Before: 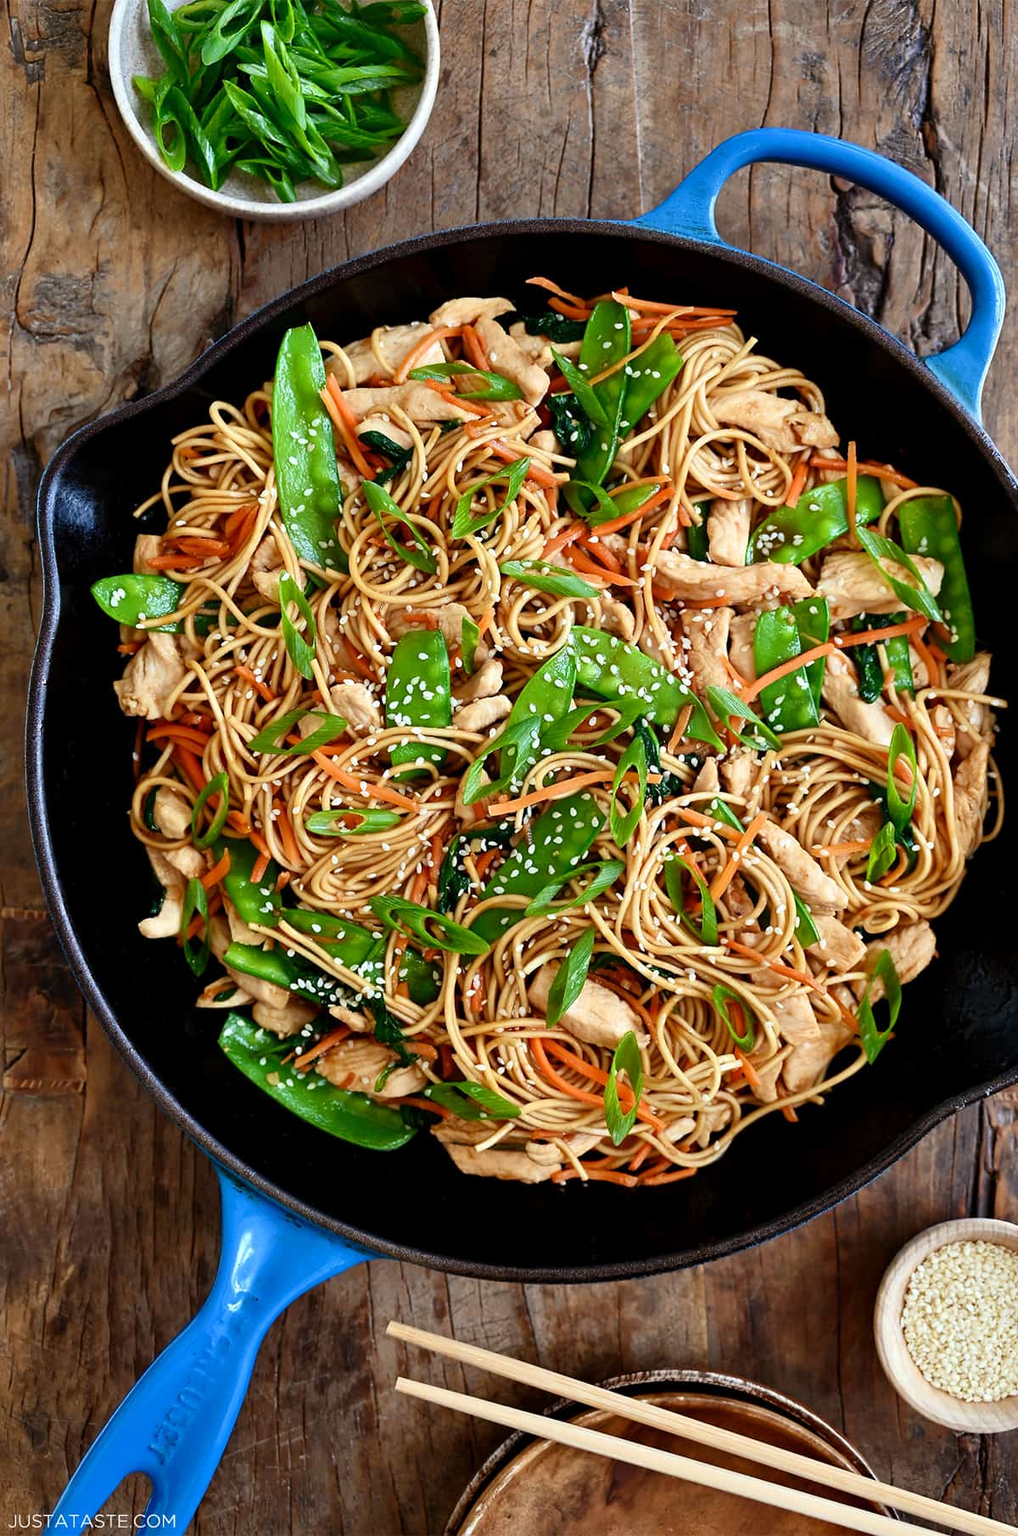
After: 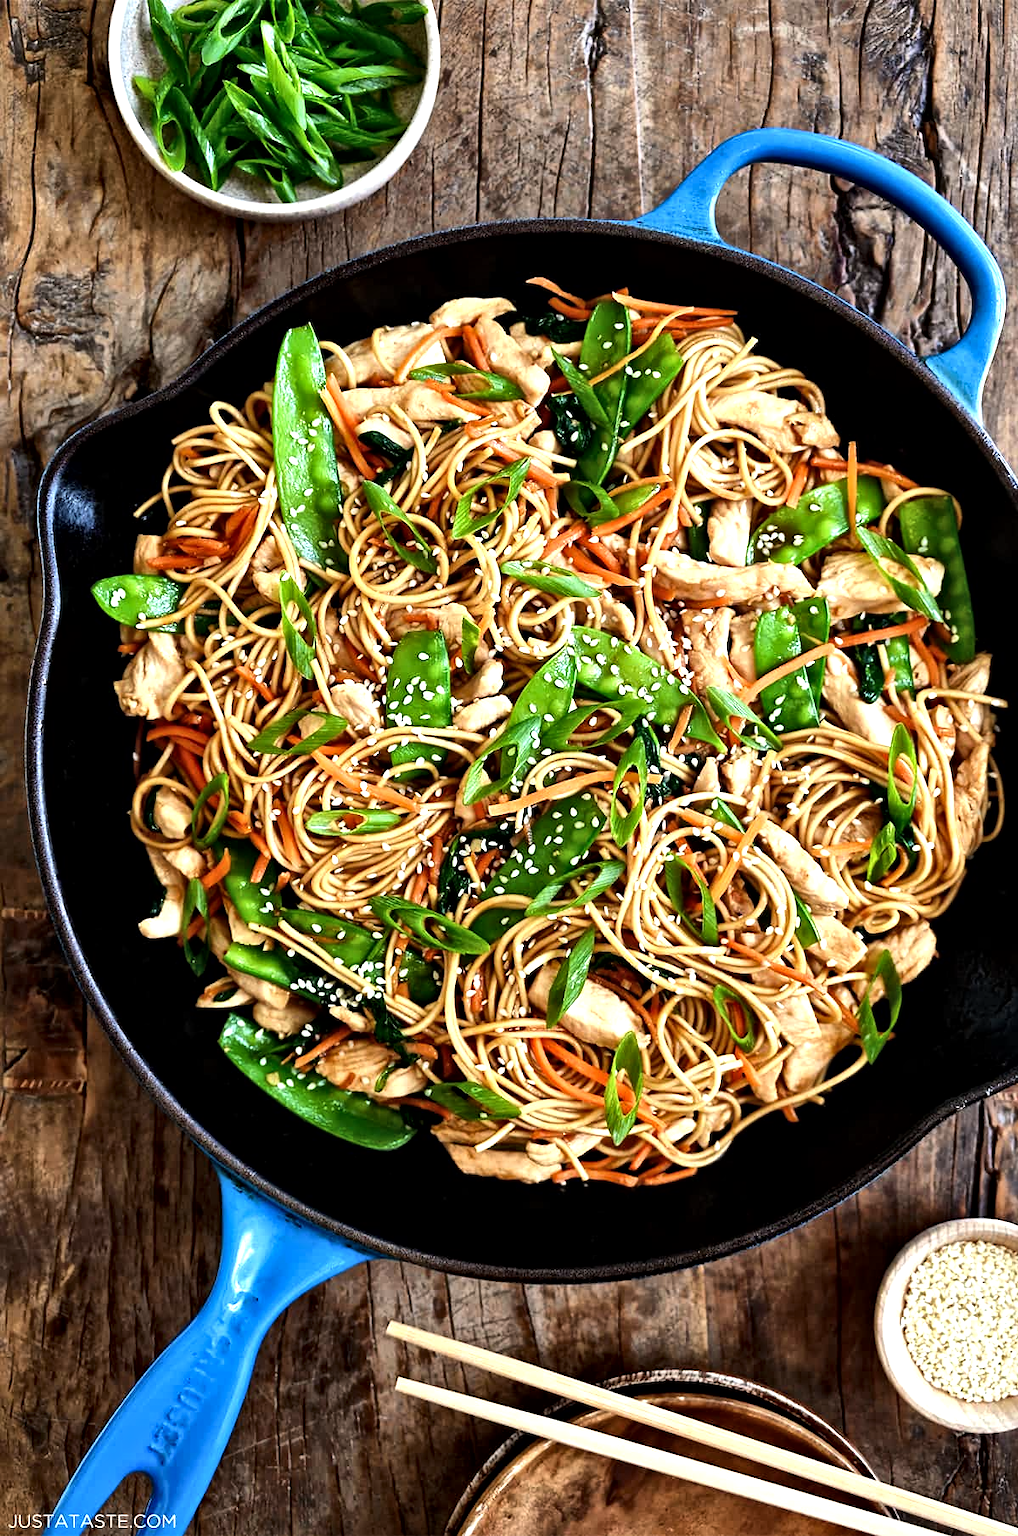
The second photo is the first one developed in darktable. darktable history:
local contrast: mode bilateral grid, contrast 20, coarseness 19, detail 163%, midtone range 0.2
tone equalizer: -8 EV -0.75 EV, -7 EV -0.7 EV, -6 EV -0.6 EV, -5 EV -0.4 EV, -3 EV 0.4 EV, -2 EV 0.6 EV, -1 EV 0.7 EV, +0 EV 0.75 EV, edges refinement/feathering 500, mask exposure compensation -1.57 EV, preserve details no
